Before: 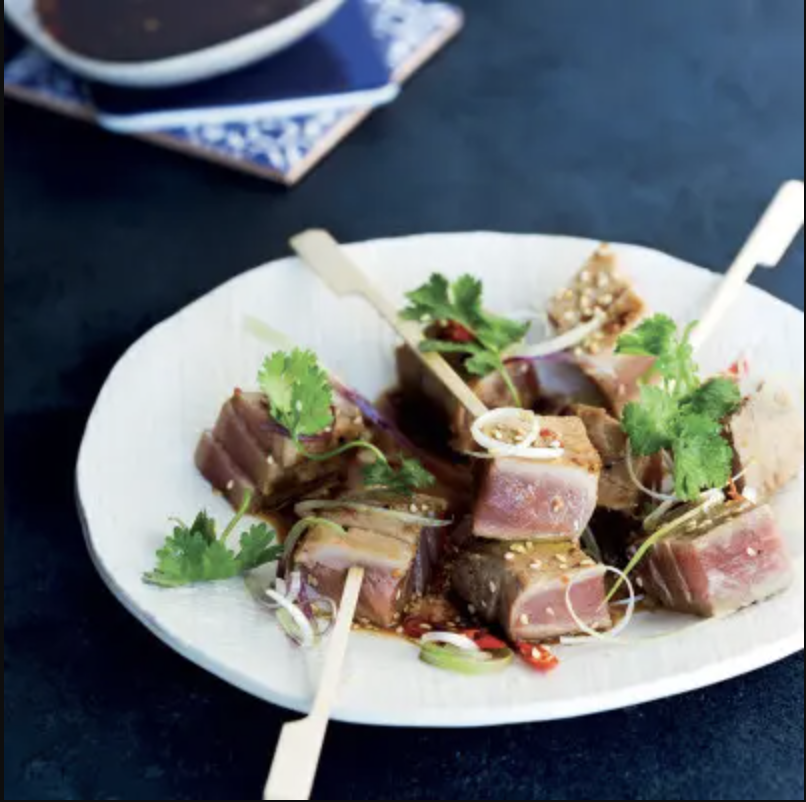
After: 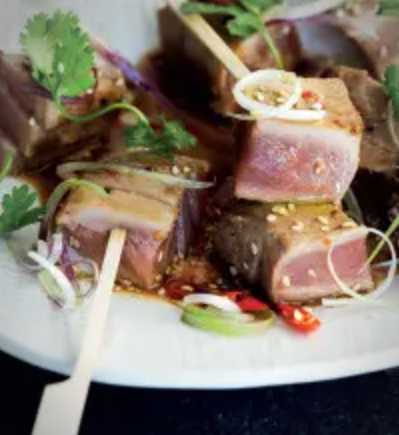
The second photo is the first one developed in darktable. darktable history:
crop: left 29.58%, top 42.208%, right 20.824%, bottom 3.503%
contrast equalizer: y [[0.5 ×6], [0.5 ×6], [0.5 ×6], [0 ×6], [0, 0.039, 0.251, 0.29, 0.293, 0.292]], mix -0.991
vignetting: automatic ratio true
